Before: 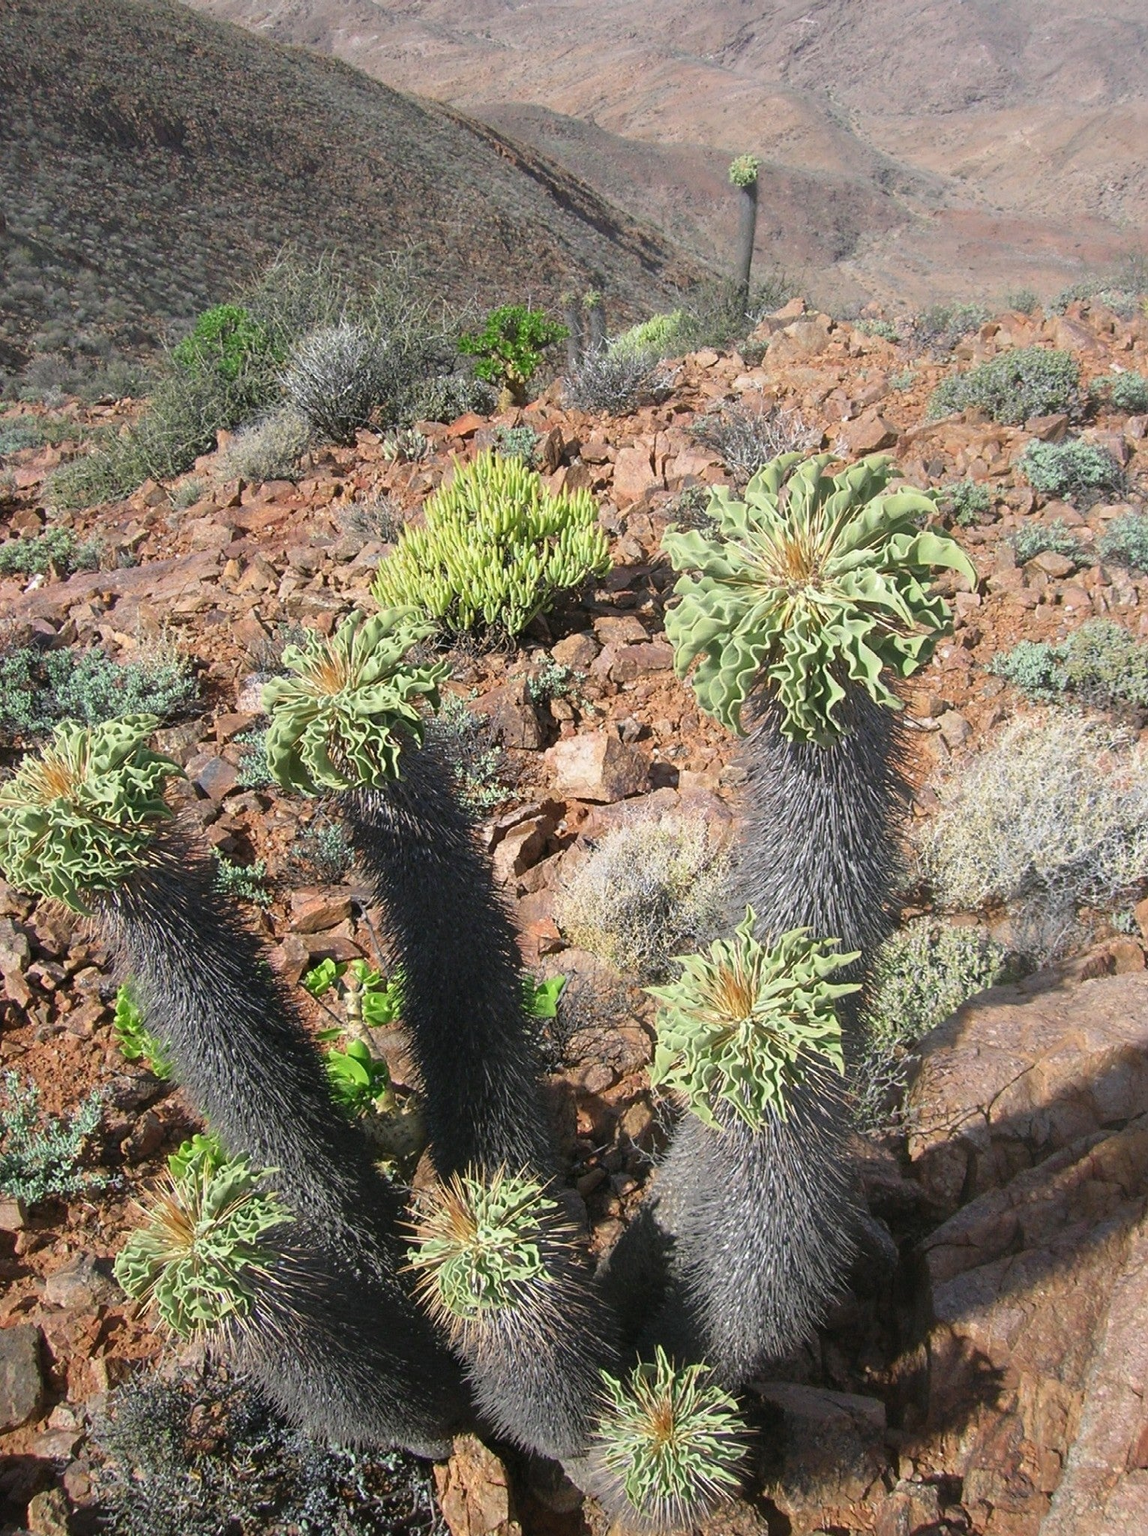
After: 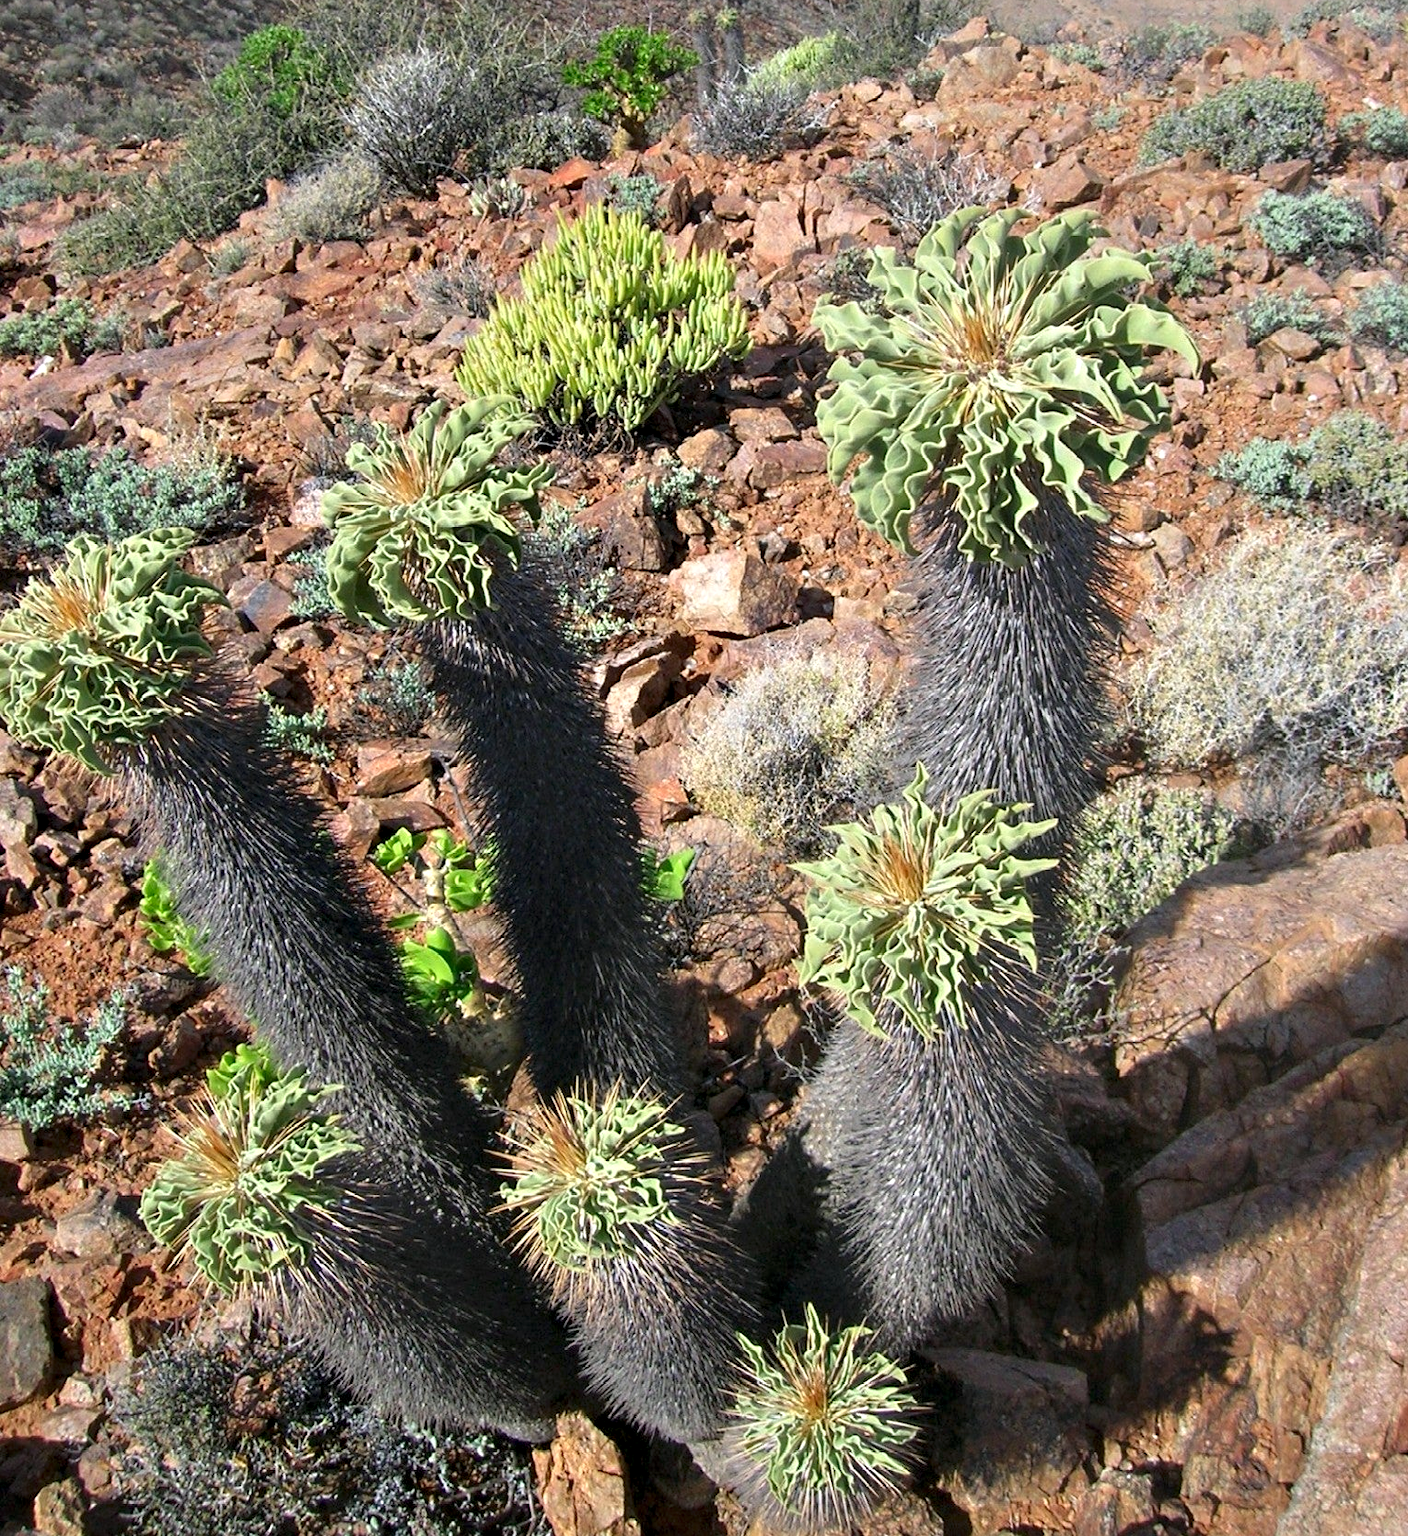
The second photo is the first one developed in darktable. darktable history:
crop and rotate: top 18.507%
contrast equalizer: octaves 7, y [[0.528, 0.548, 0.563, 0.562, 0.546, 0.526], [0.55 ×6], [0 ×6], [0 ×6], [0 ×6]]
